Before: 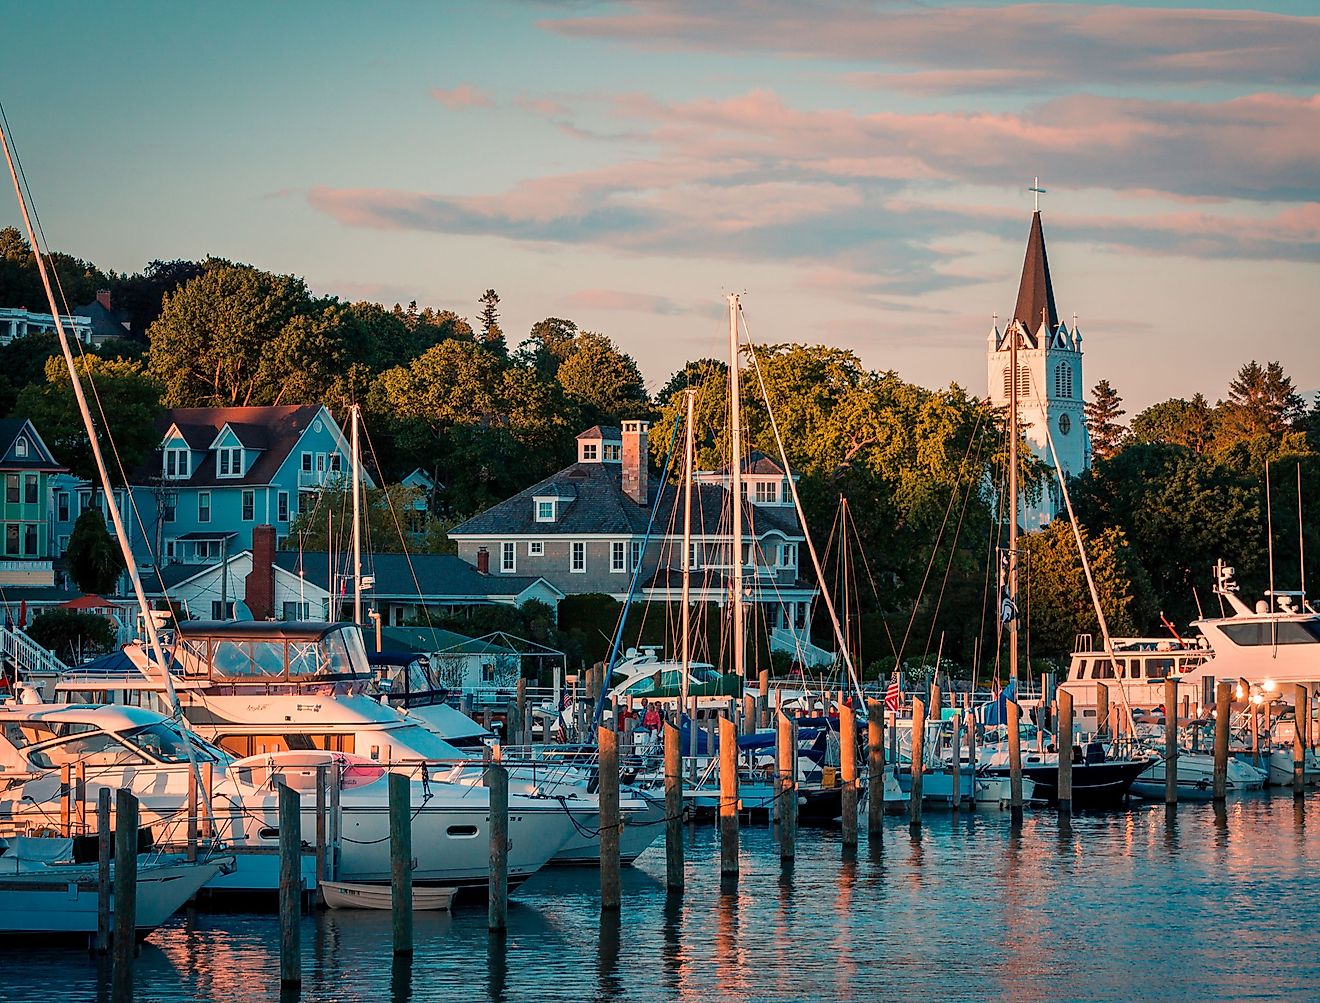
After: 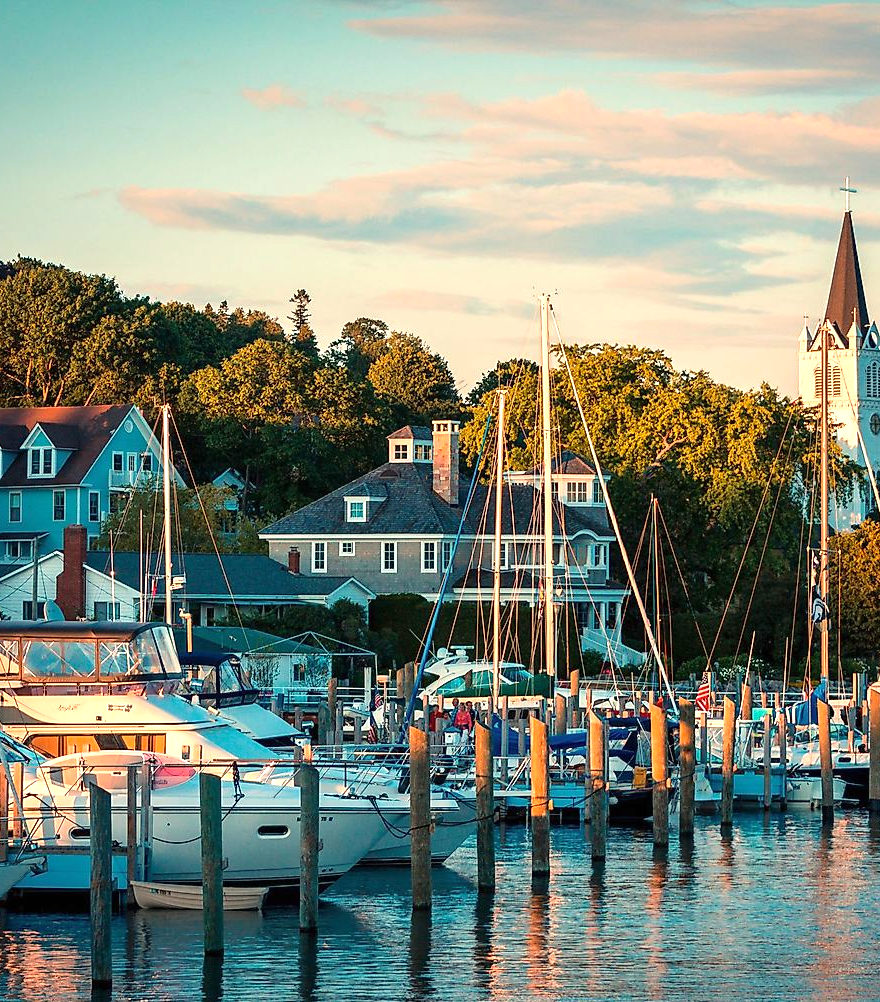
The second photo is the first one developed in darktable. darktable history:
tone equalizer: mask exposure compensation -0.51 EV
color correction: highlights a* -4.3, highlights b* 7.23
crop and rotate: left 14.372%, right 18.937%
exposure: black level correction 0, exposure 0.699 EV, compensate highlight preservation false
